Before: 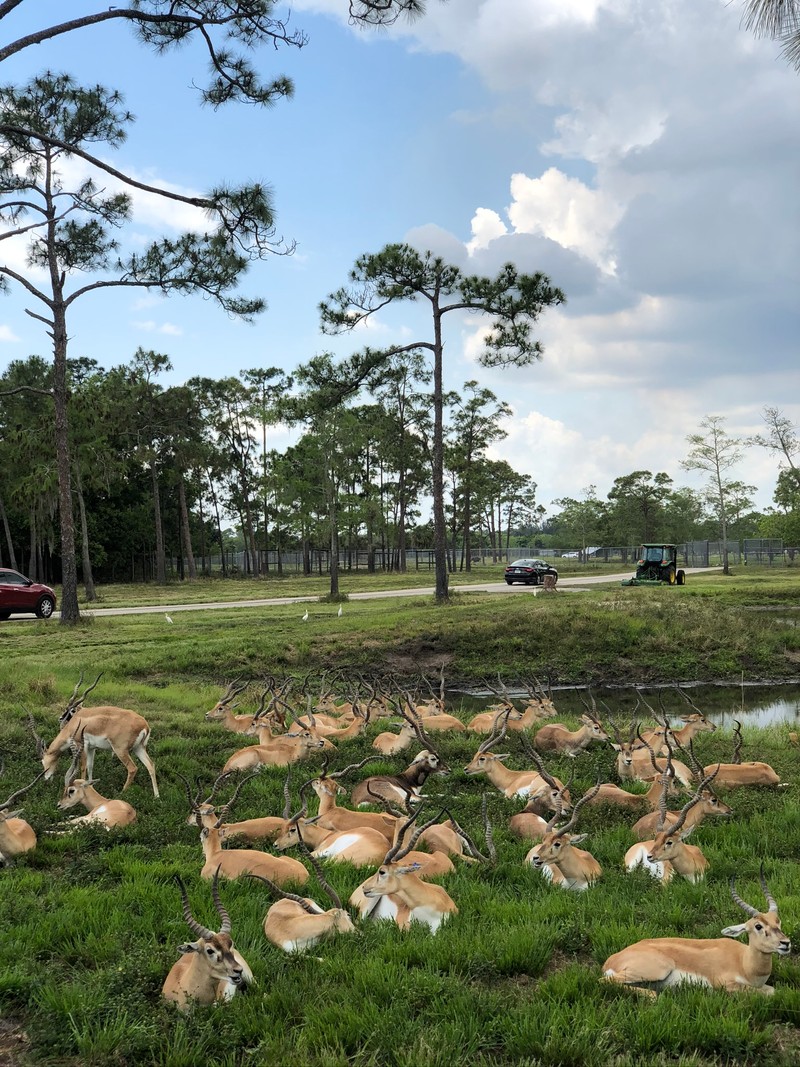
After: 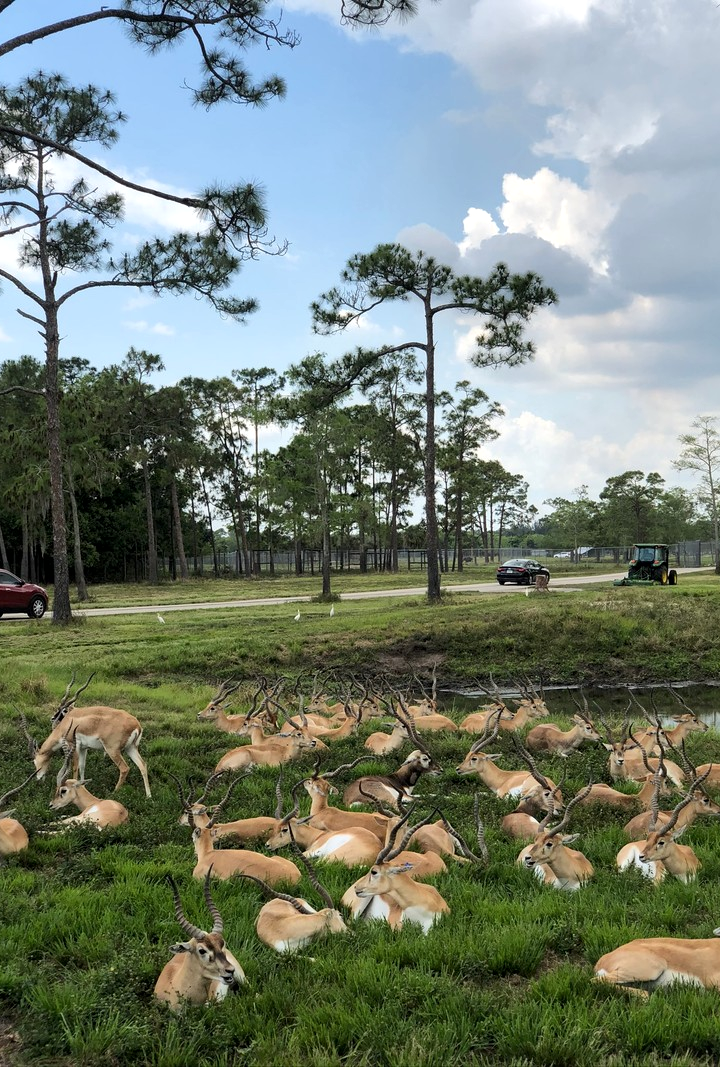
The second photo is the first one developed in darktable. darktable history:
crop and rotate: left 1.088%, right 8.807%
local contrast: mode bilateral grid, contrast 20, coarseness 50, detail 120%, midtone range 0.2
